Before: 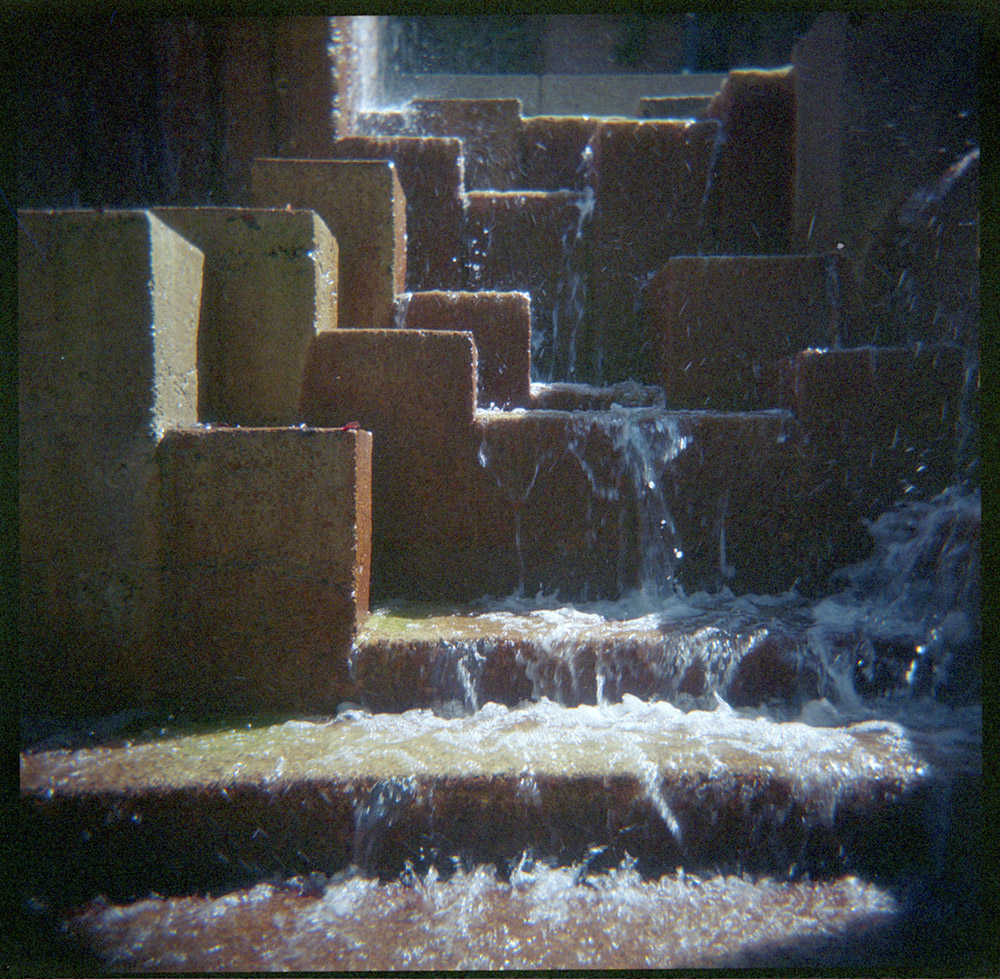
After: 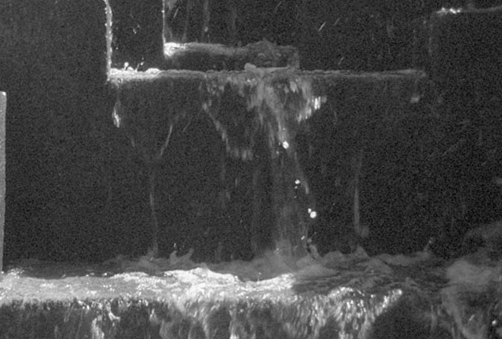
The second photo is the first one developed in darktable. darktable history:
crop: left 36.607%, top 34.735%, right 13.146%, bottom 30.611%
monochrome: a 16.06, b 15.48, size 1
